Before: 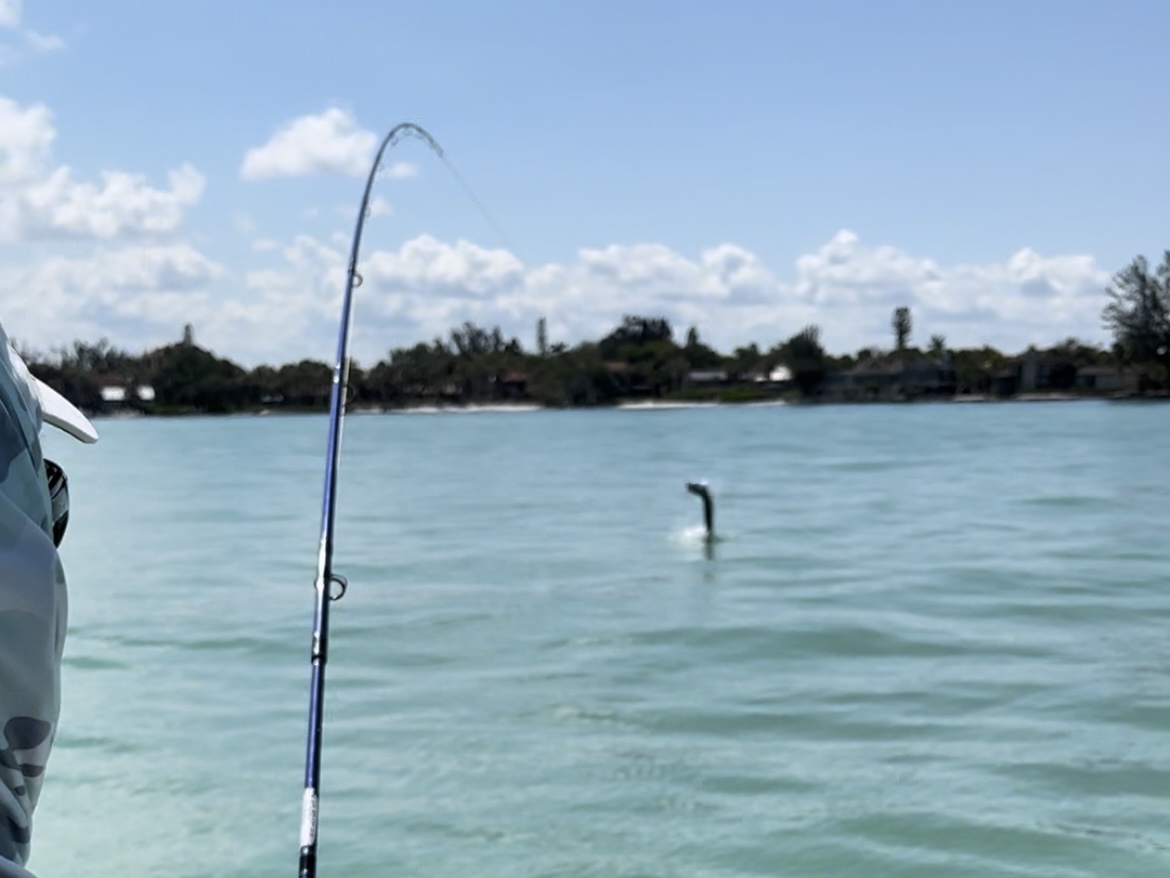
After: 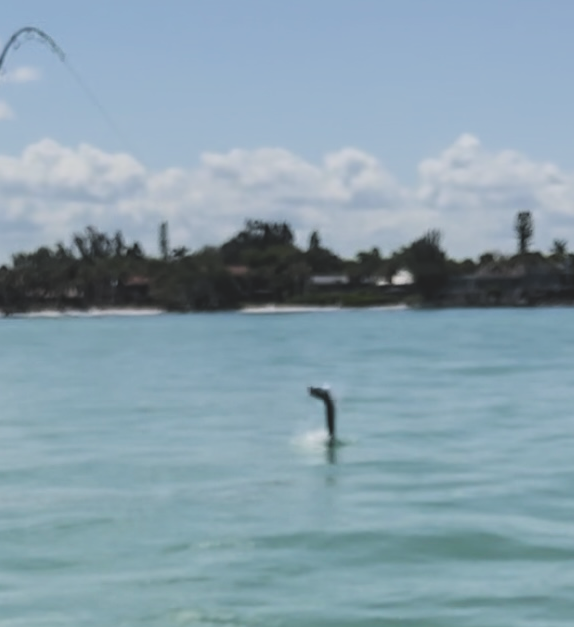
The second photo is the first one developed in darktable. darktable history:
filmic rgb: black relative exposure -7.65 EV, white relative exposure 4.56 EV, hardness 3.61
crop: left 32.371%, top 10.969%, right 18.518%, bottom 17.543%
exposure: black level correction -0.03, compensate exposure bias true, compensate highlight preservation false
local contrast: on, module defaults
